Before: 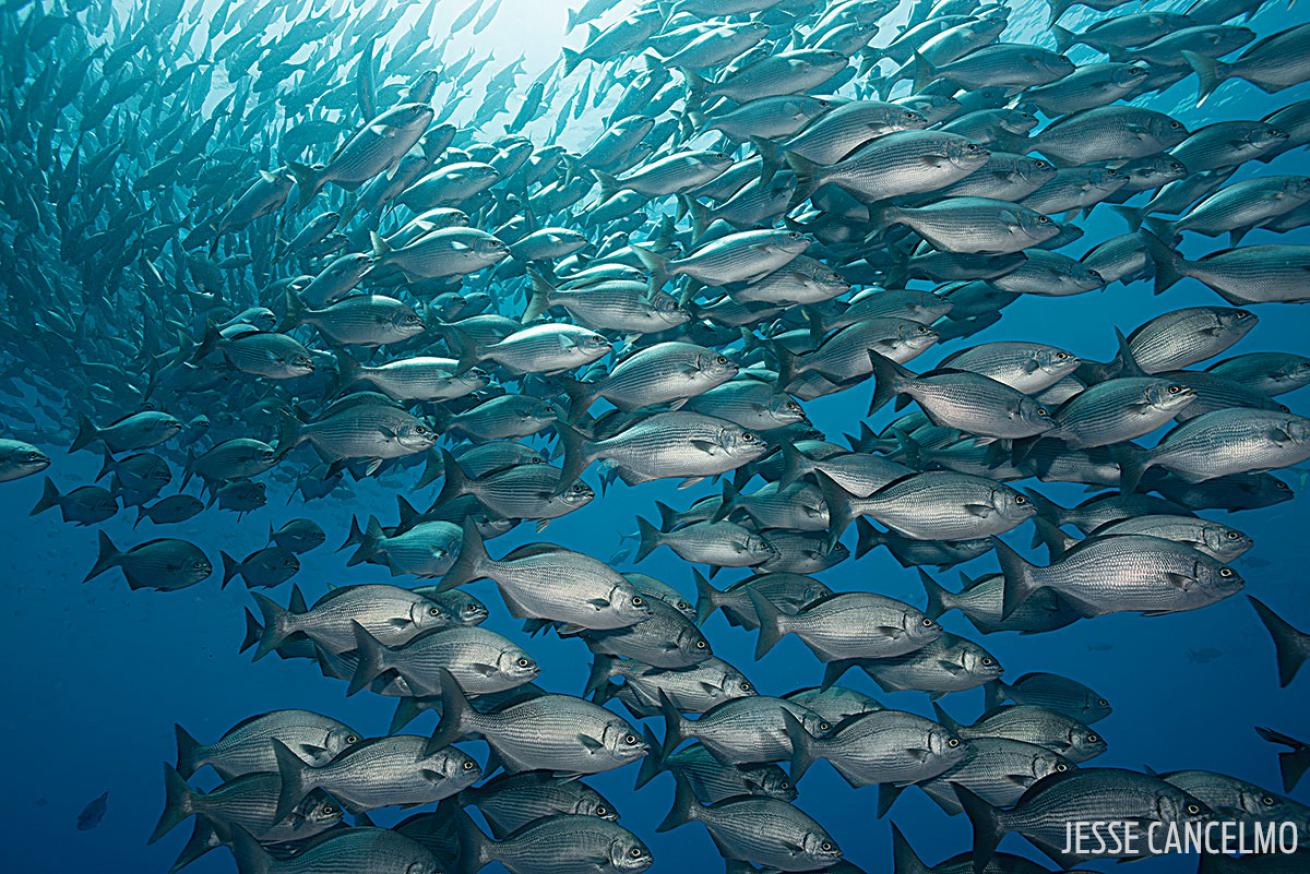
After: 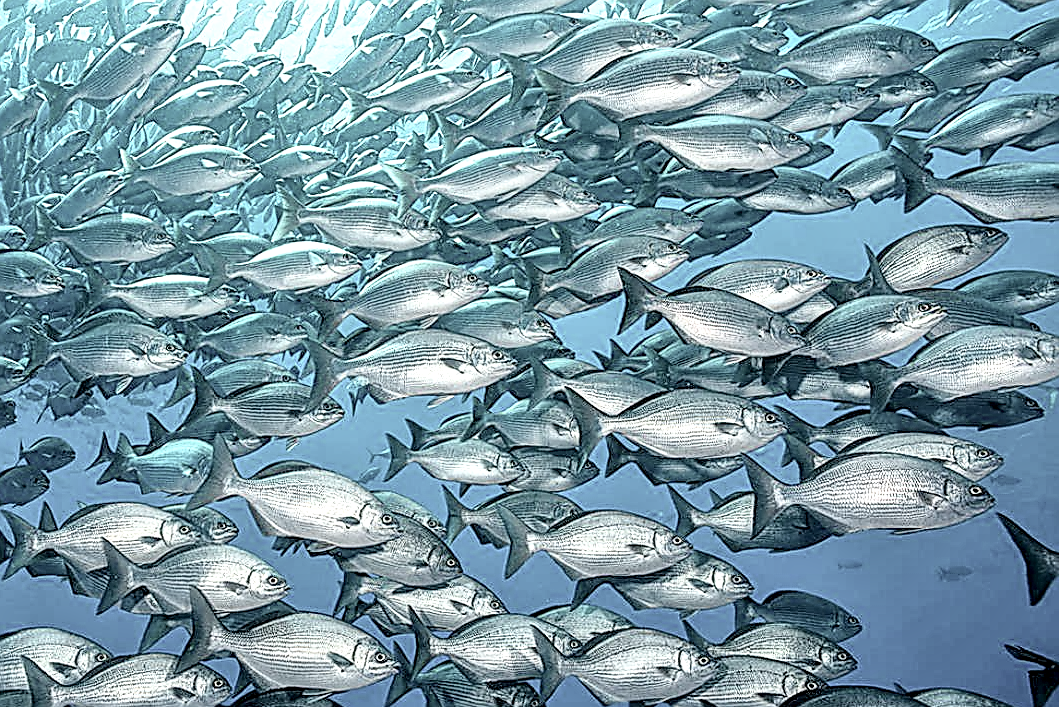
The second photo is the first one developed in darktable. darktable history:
crop: left 19.104%, top 9.471%, right 0.001%, bottom 9.615%
sharpen: radius 1.406, amount 1.249, threshold 0.629
tone equalizer: -7 EV 0.152 EV, -6 EV 0.628 EV, -5 EV 1.18 EV, -4 EV 1.3 EV, -3 EV 1.13 EV, -2 EV 0.6 EV, -1 EV 0.15 EV
tone curve: curves: ch0 [(0, 0) (0.003, 0.003) (0.011, 0.01) (0.025, 0.023) (0.044, 0.041) (0.069, 0.064) (0.1, 0.094) (0.136, 0.143) (0.177, 0.205) (0.224, 0.281) (0.277, 0.367) (0.335, 0.457) (0.399, 0.542) (0.468, 0.629) (0.543, 0.711) (0.623, 0.788) (0.709, 0.863) (0.801, 0.912) (0.898, 0.955) (1, 1)], color space Lab, independent channels, preserve colors none
contrast brightness saturation: contrast 0.103, saturation -0.377
local contrast: highlights 20%, shadows 70%, detail 170%
